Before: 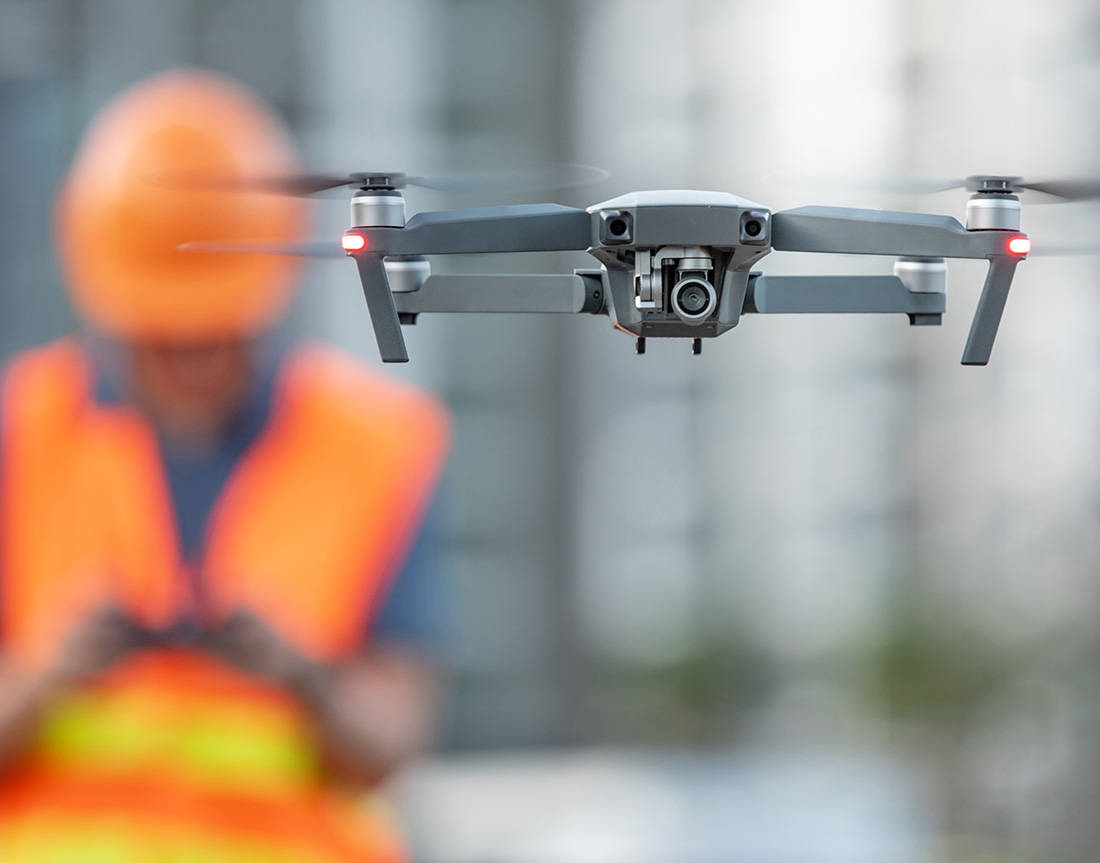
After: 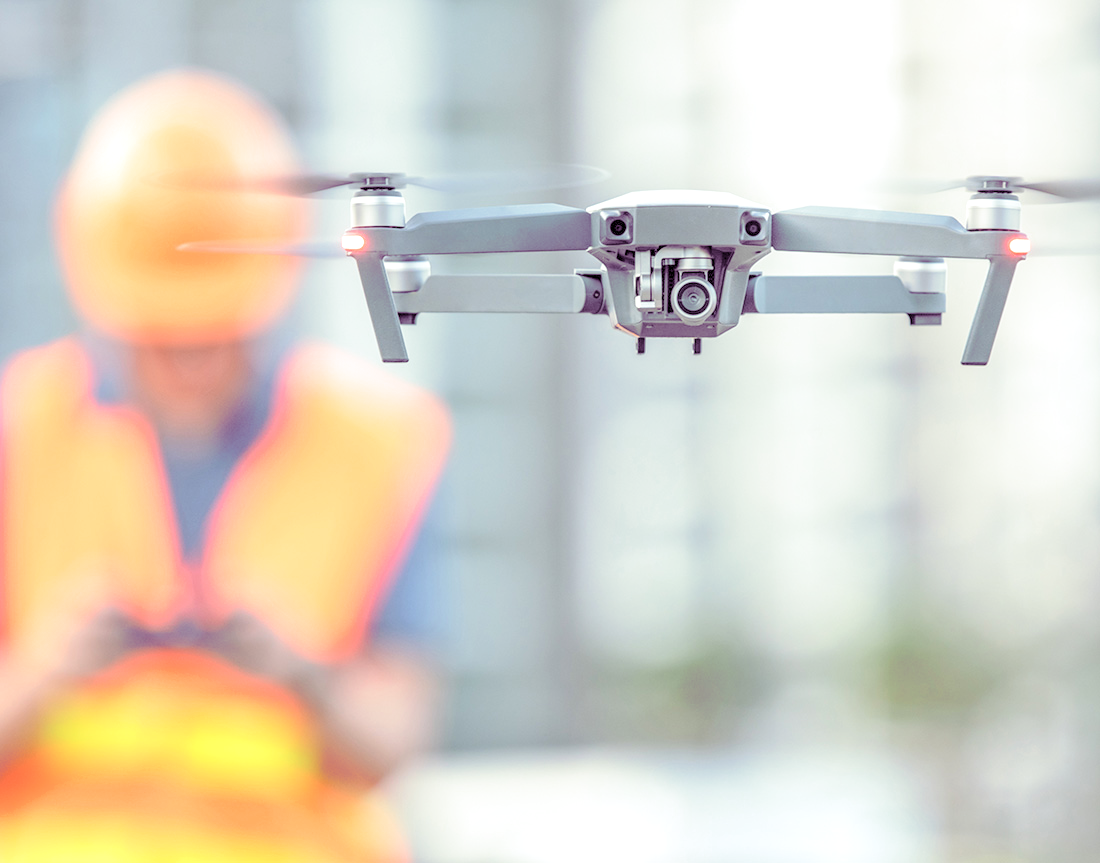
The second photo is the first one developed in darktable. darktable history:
local contrast: highlights 60%, shadows 60%, detail 160%
split-toning: shadows › hue 277.2°, shadows › saturation 0.74
contrast brightness saturation: brightness 1
